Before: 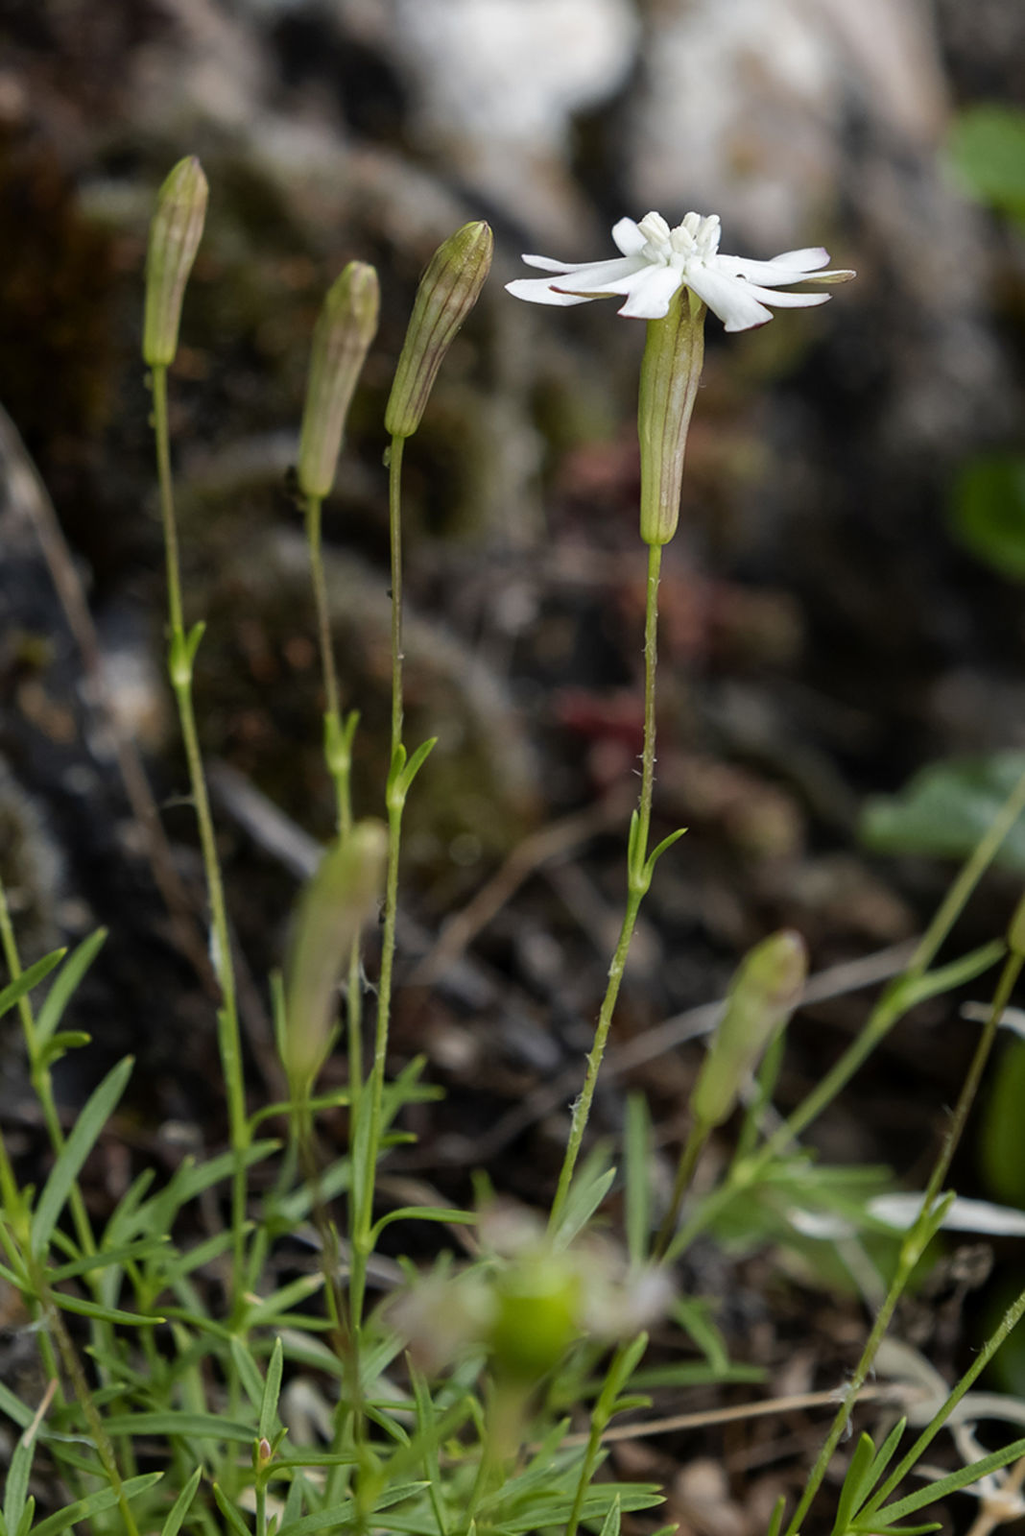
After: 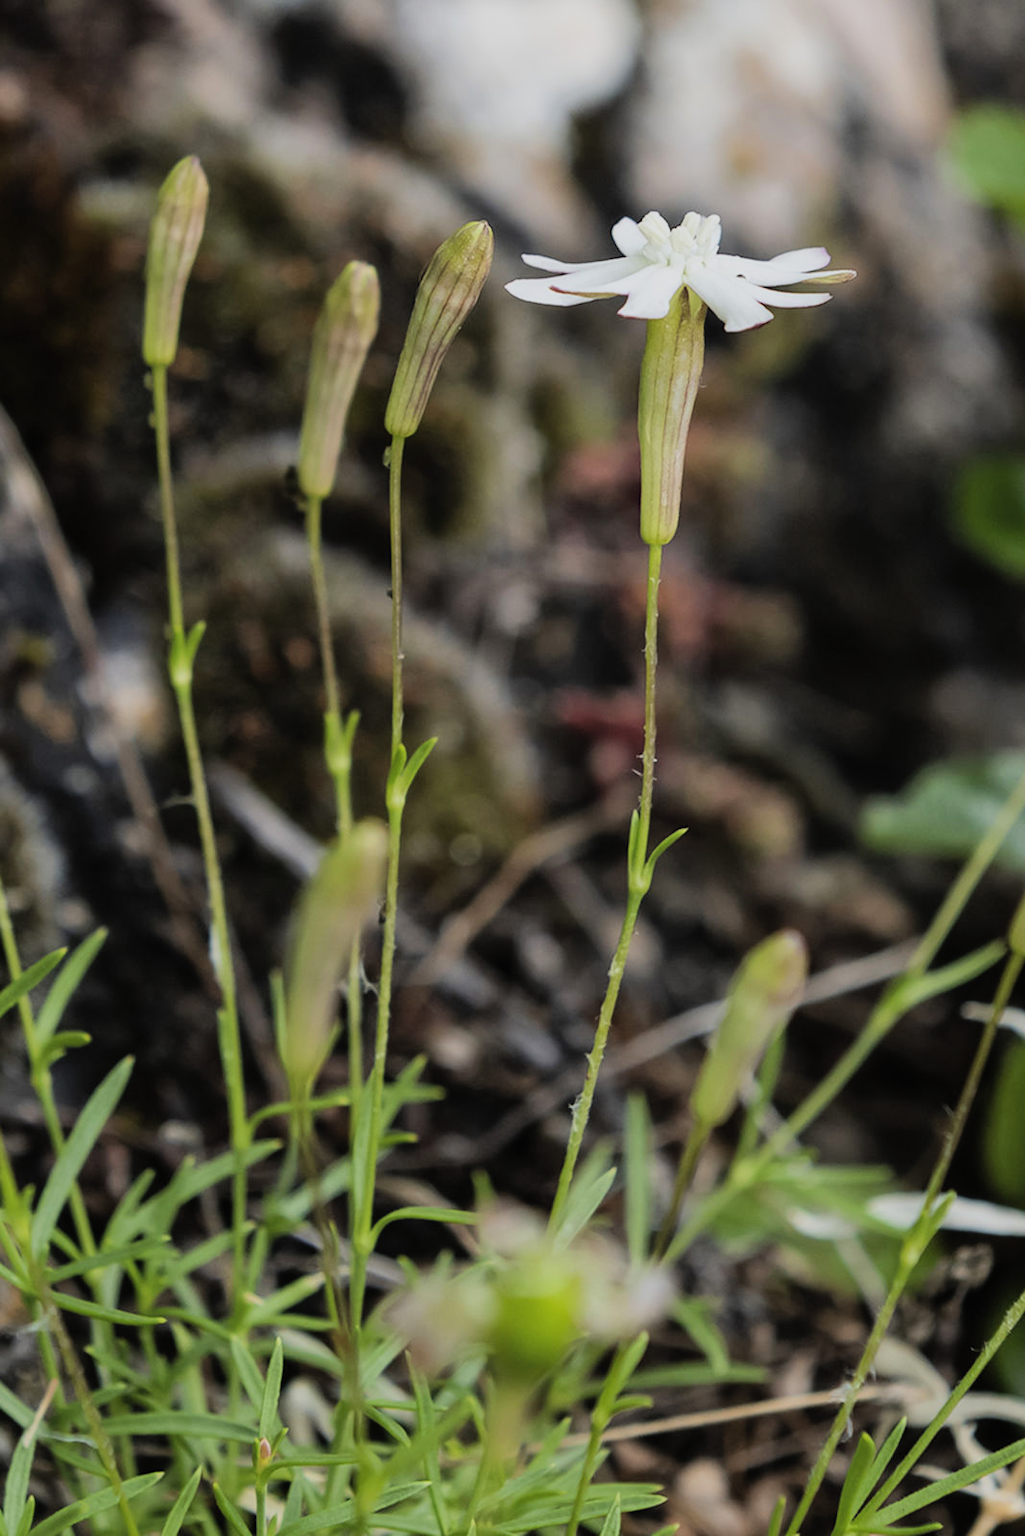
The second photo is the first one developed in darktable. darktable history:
filmic rgb: black relative exposure -7.15 EV, white relative exposure 5.36 EV, hardness 3.02, color science v6 (2022)
exposure: black level correction -0.005, exposure 0.622 EV, compensate highlight preservation false
